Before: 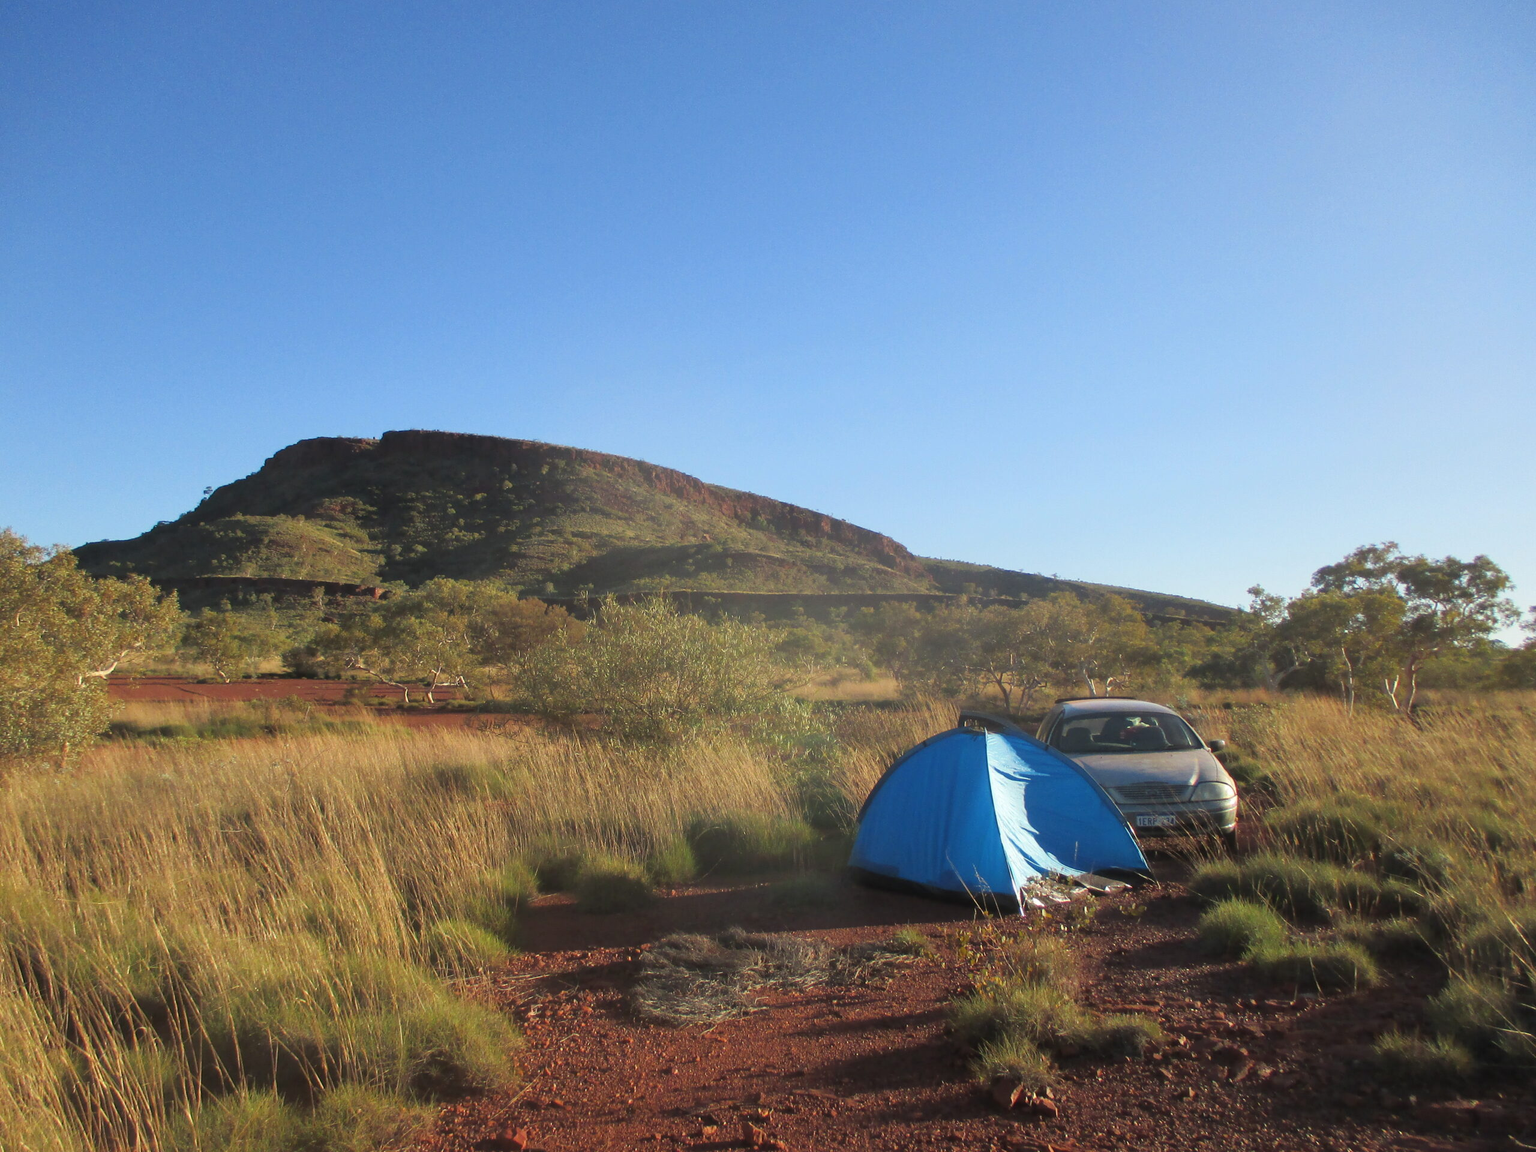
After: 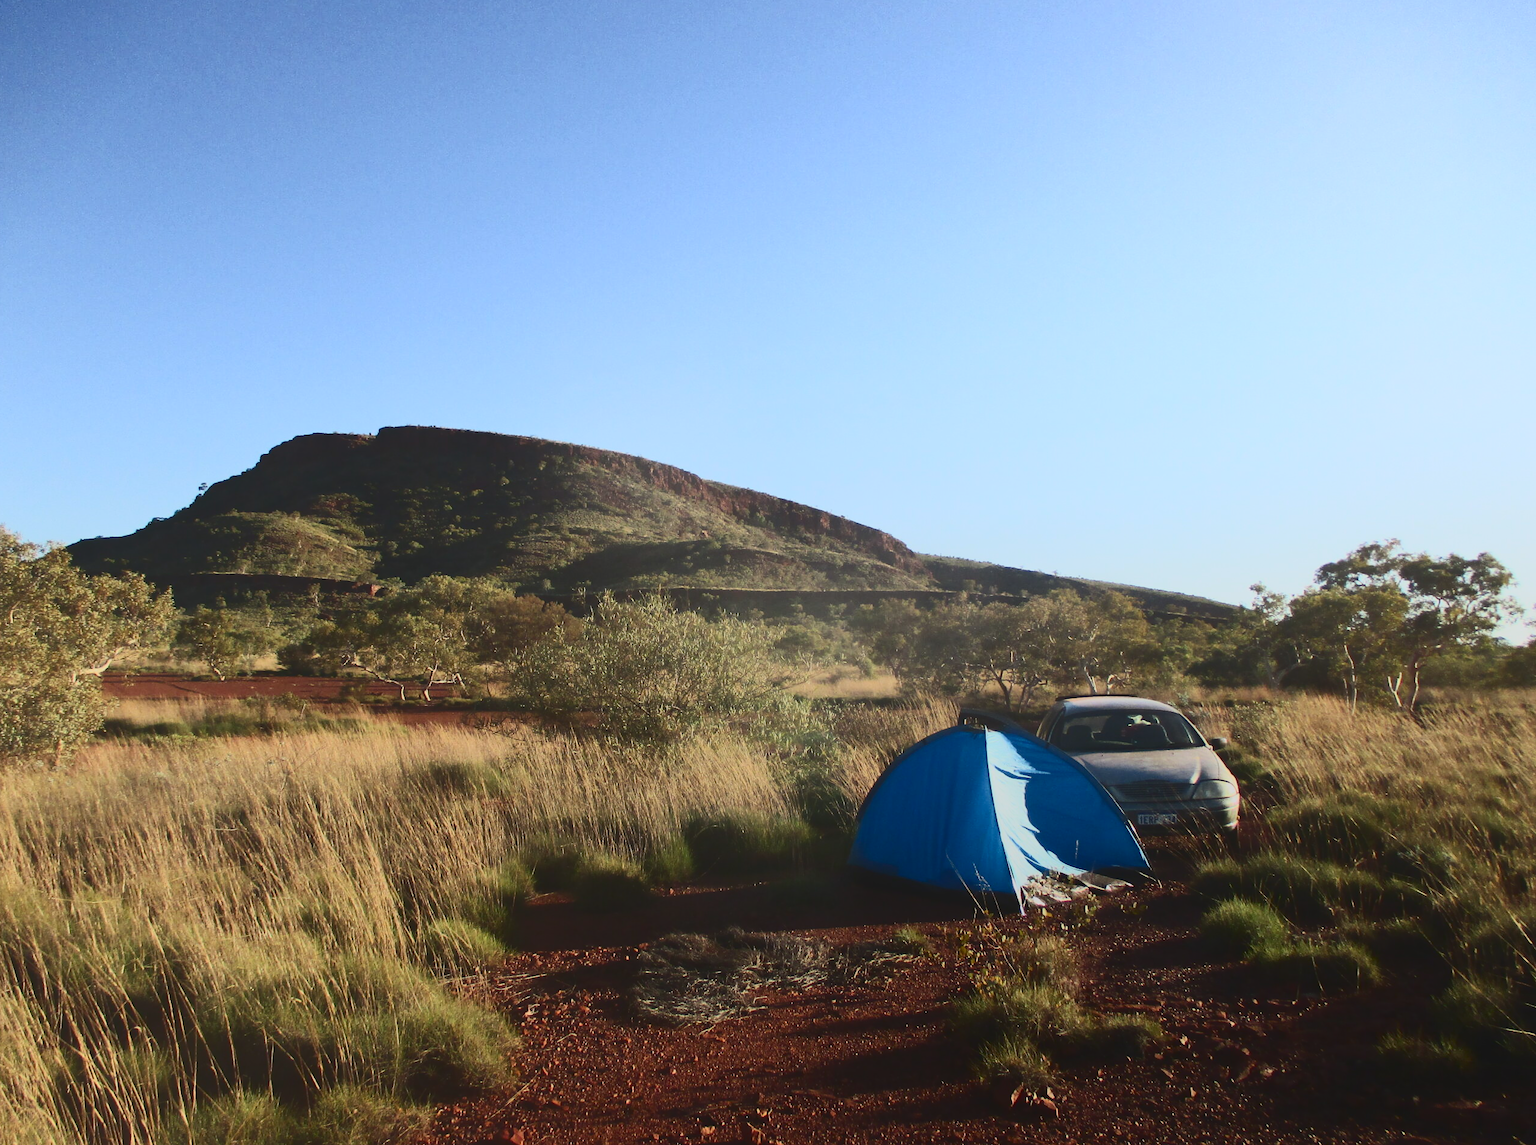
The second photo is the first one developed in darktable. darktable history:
levels: mode automatic, levels [0.026, 0.507, 0.987]
contrast brightness saturation: contrast 0.502, saturation -0.081
local contrast: detail 70%
crop: left 0.464%, top 0.642%, right 0.163%, bottom 0.558%
